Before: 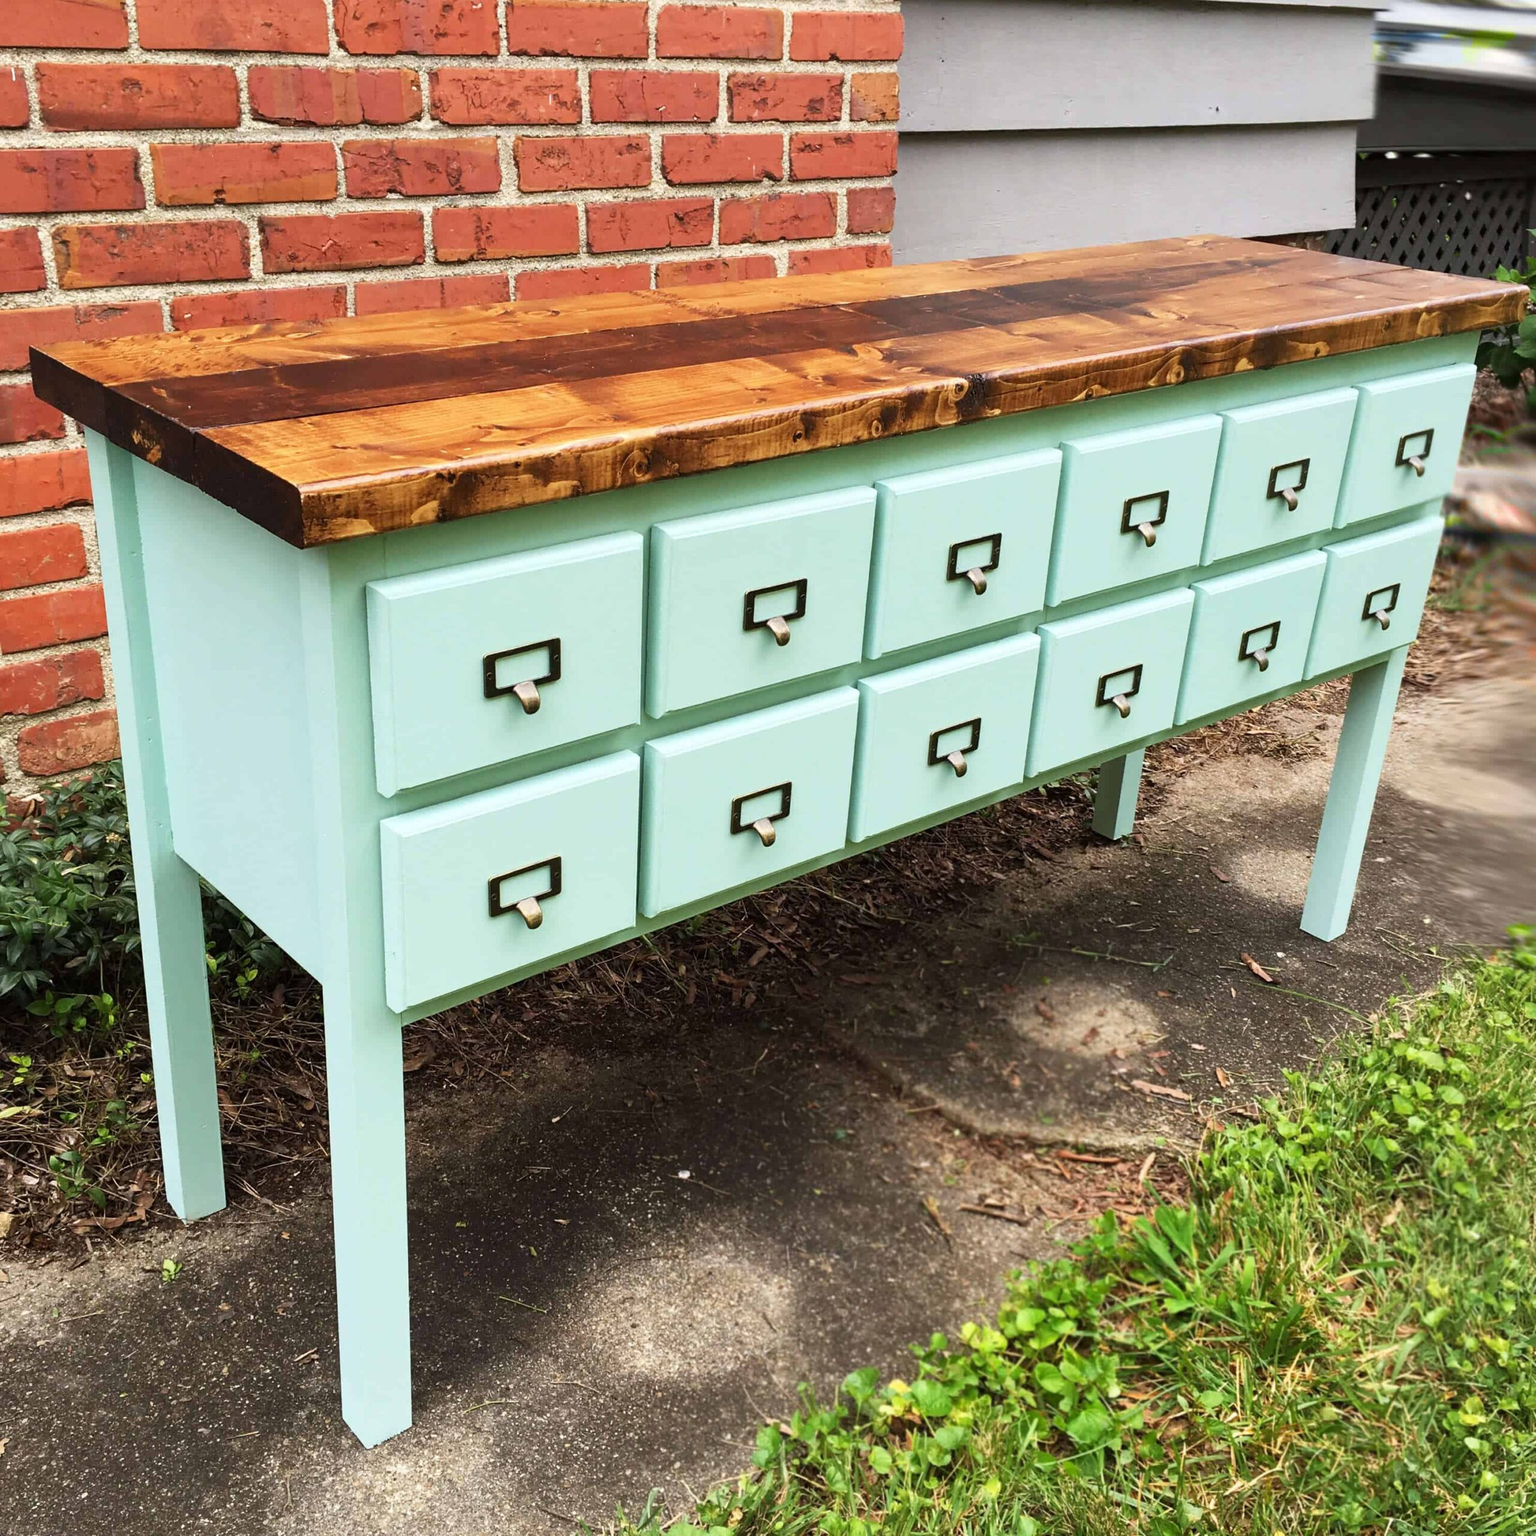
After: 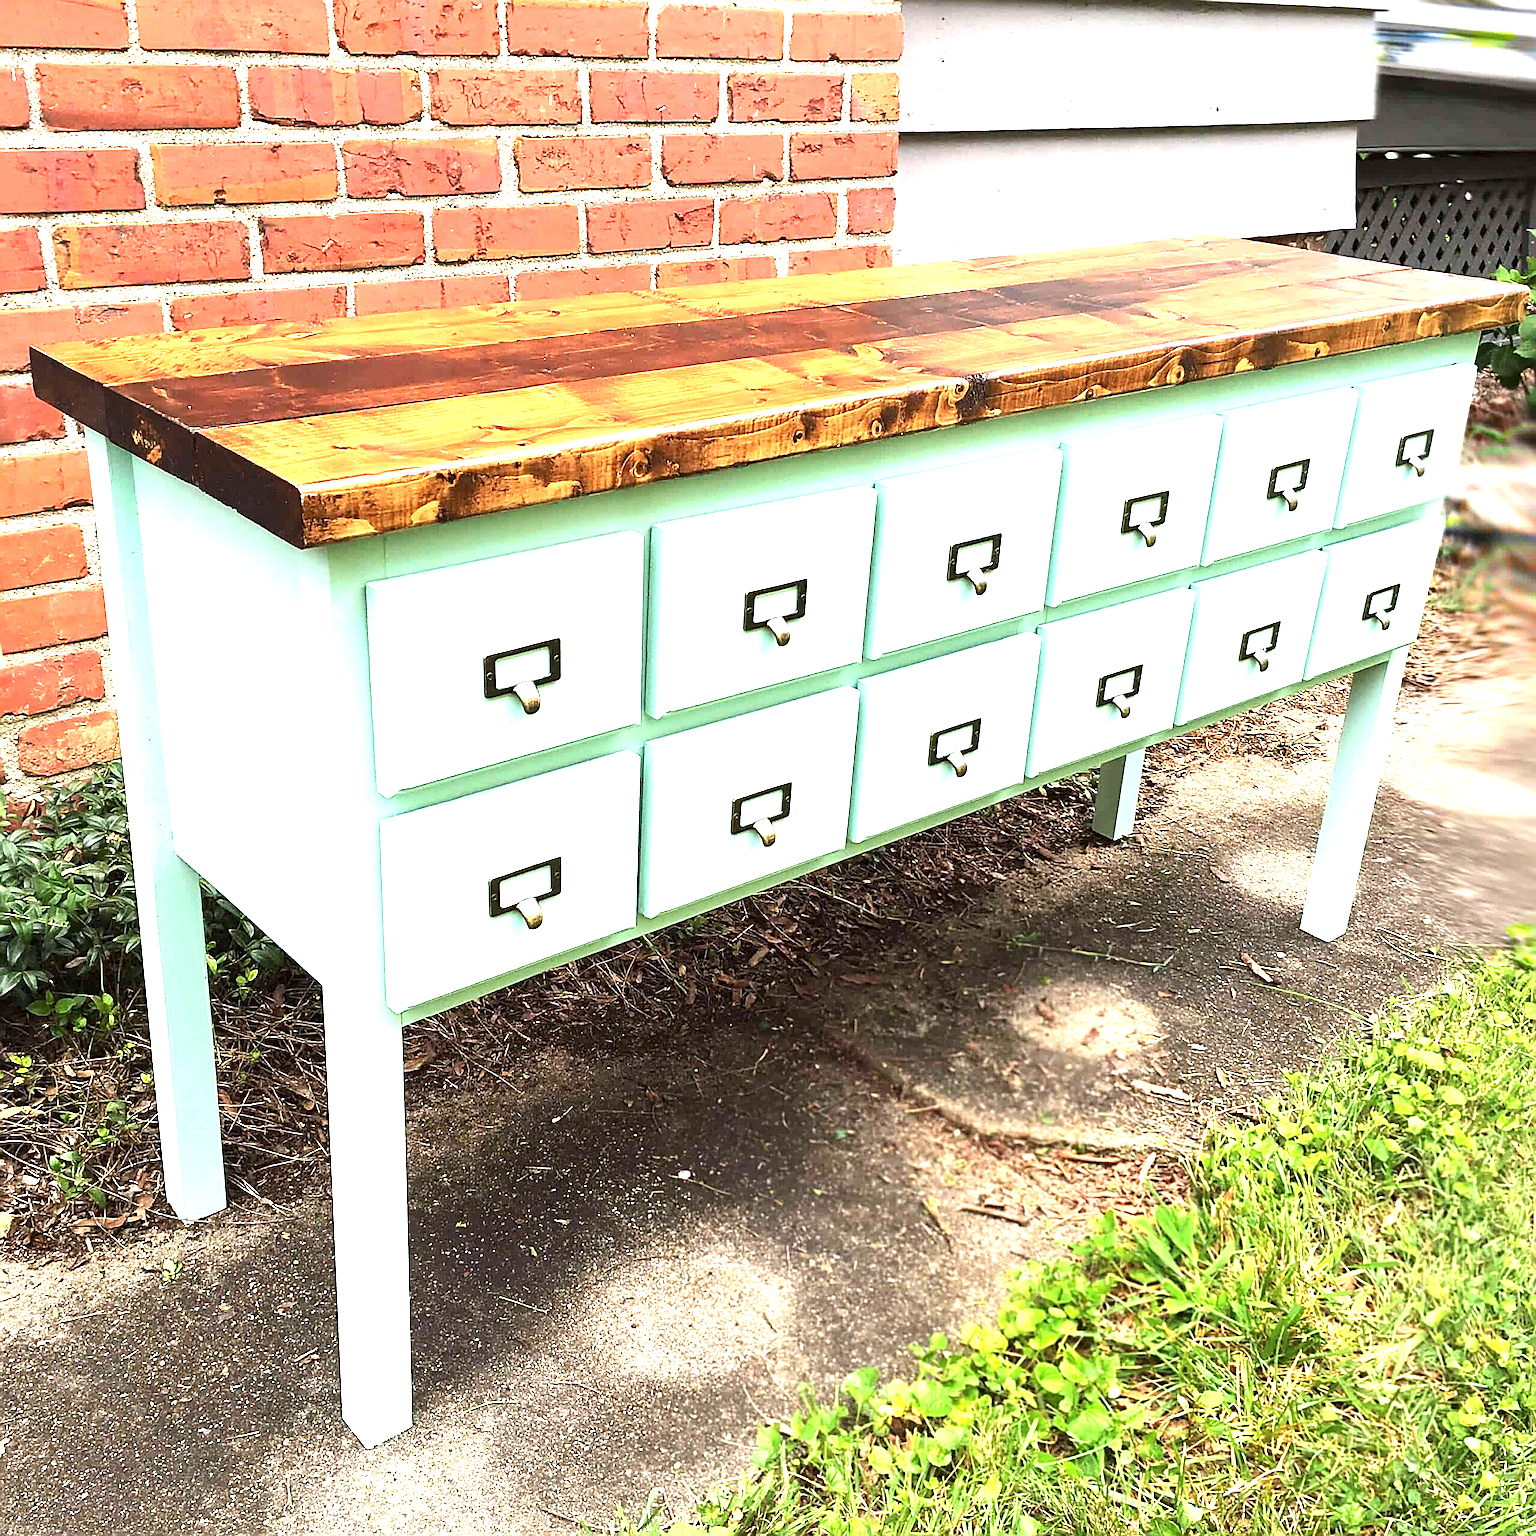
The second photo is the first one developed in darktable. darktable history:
sharpen: radius 1.685, amount 1.294
exposure: black level correction 0, exposure 1.45 EV, compensate exposure bias true, compensate highlight preservation false
contrast brightness saturation: contrast 0.14
